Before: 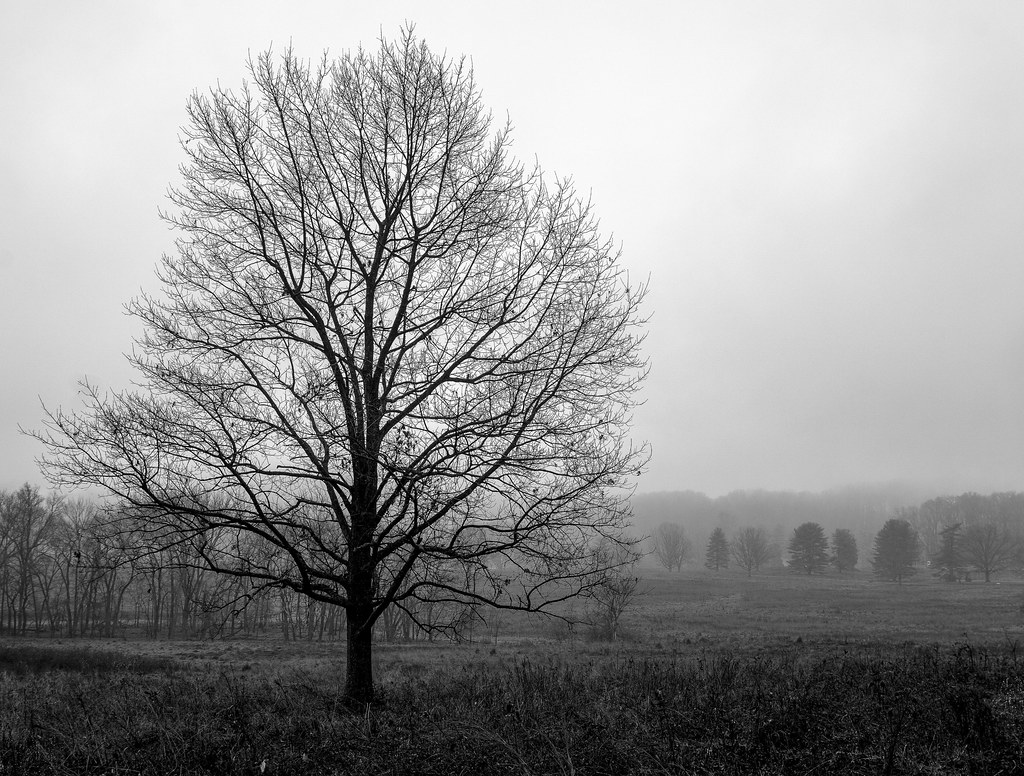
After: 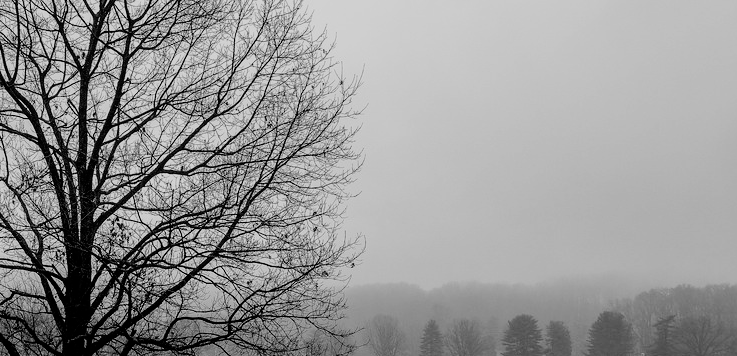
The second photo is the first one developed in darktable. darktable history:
filmic rgb: black relative exposure -7.65 EV, white relative exposure 4.56 EV, hardness 3.61
crop and rotate: left 27.938%, top 27.046%, bottom 27.046%
